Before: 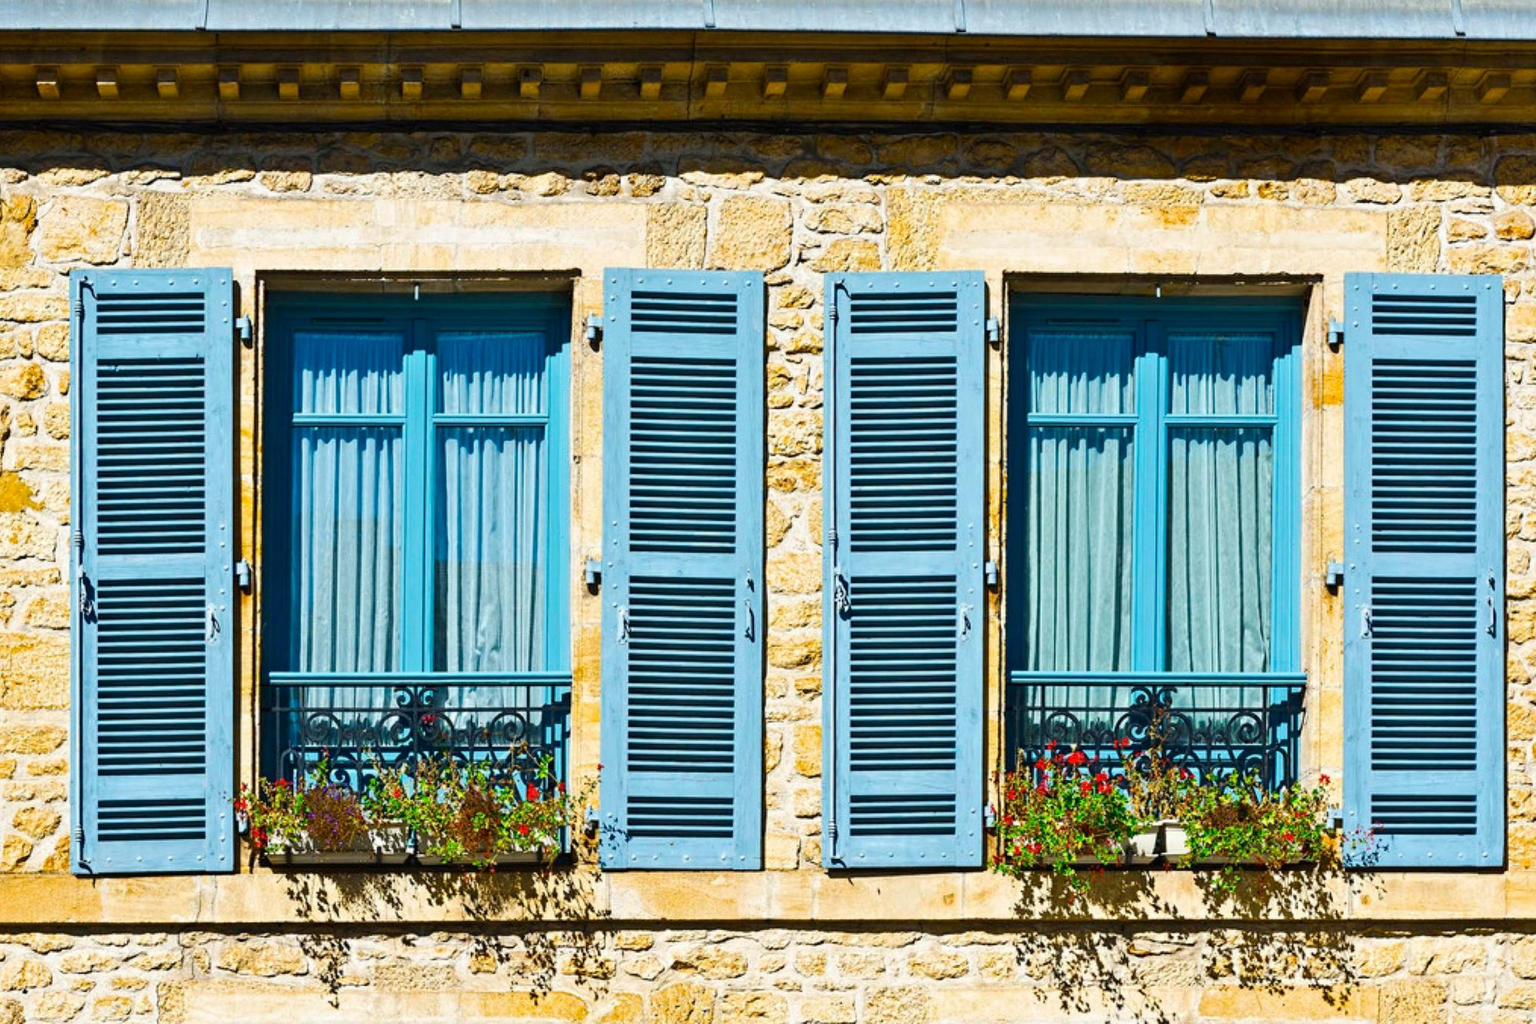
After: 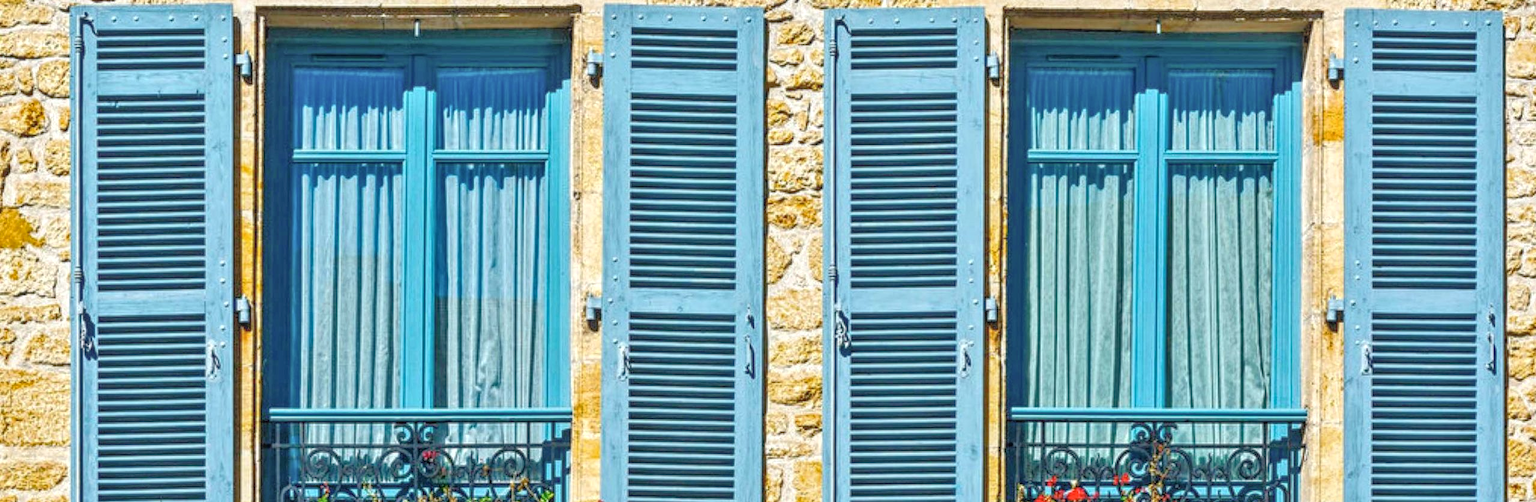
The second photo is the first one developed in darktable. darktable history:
shadows and highlights: shadows 37.84, highlights -27.45, soften with gaussian
crop and rotate: top 25.821%, bottom 25.084%
contrast brightness saturation: saturation -0.049
tone equalizer: -7 EV 0.147 EV, -6 EV 0.608 EV, -5 EV 1.11 EV, -4 EV 1.35 EV, -3 EV 1.14 EV, -2 EV 0.6 EV, -1 EV 0.164 EV
exposure: compensate exposure bias true, compensate highlight preservation false
local contrast: highlights 76%, shadows 55%, detail 176%, midtone range 0.205
